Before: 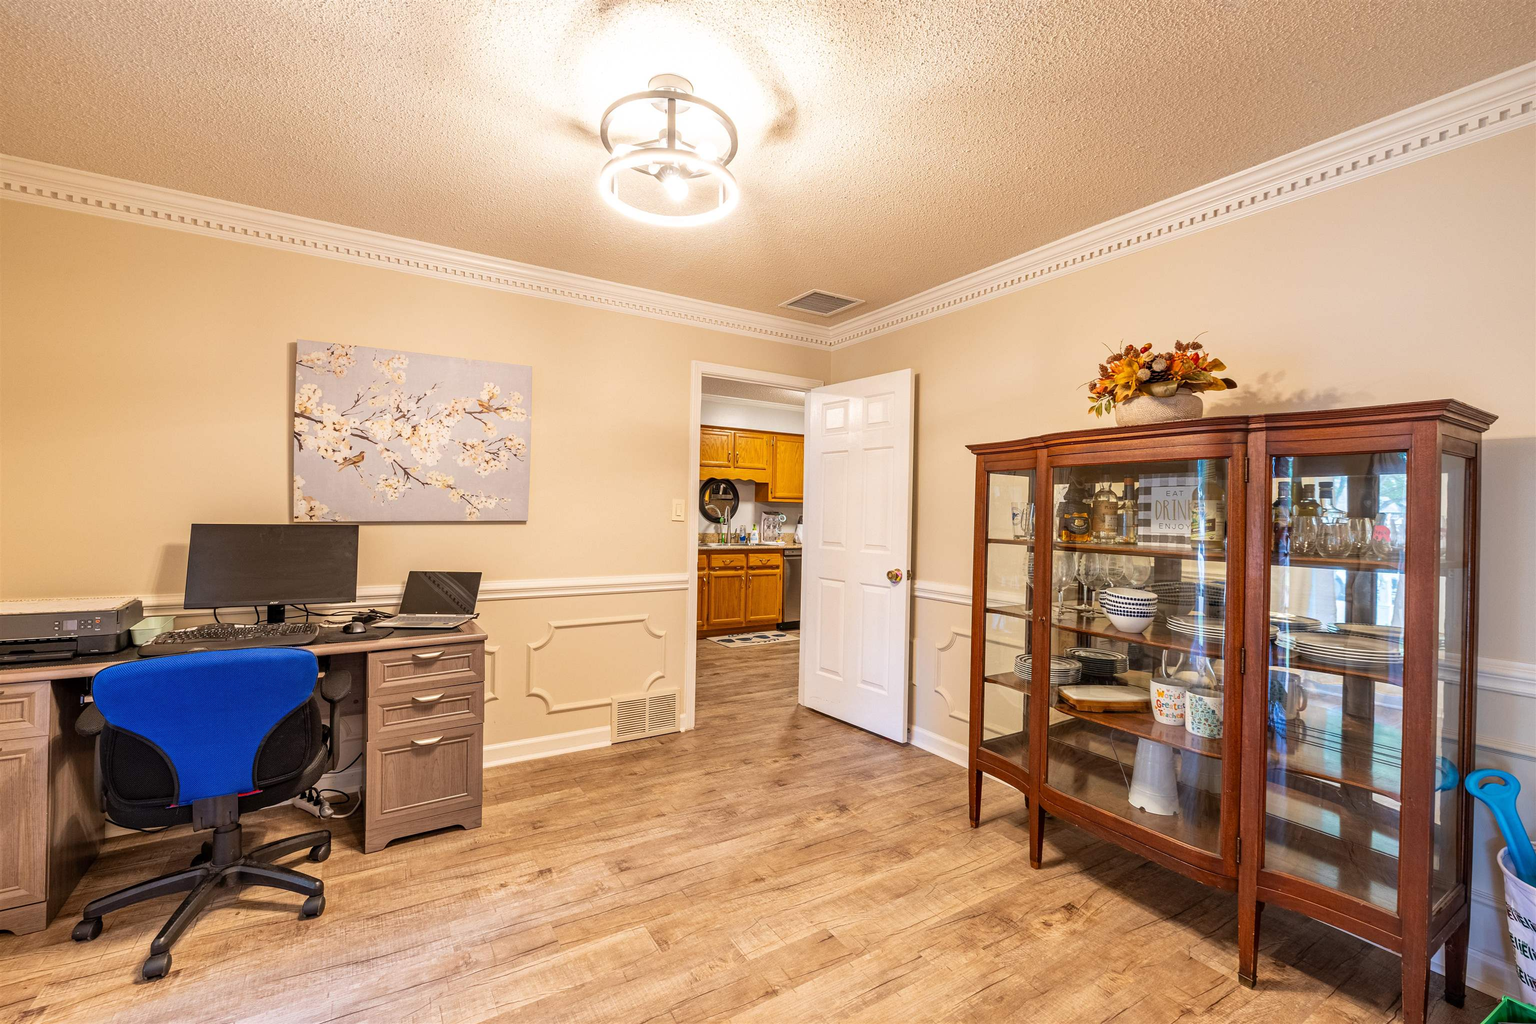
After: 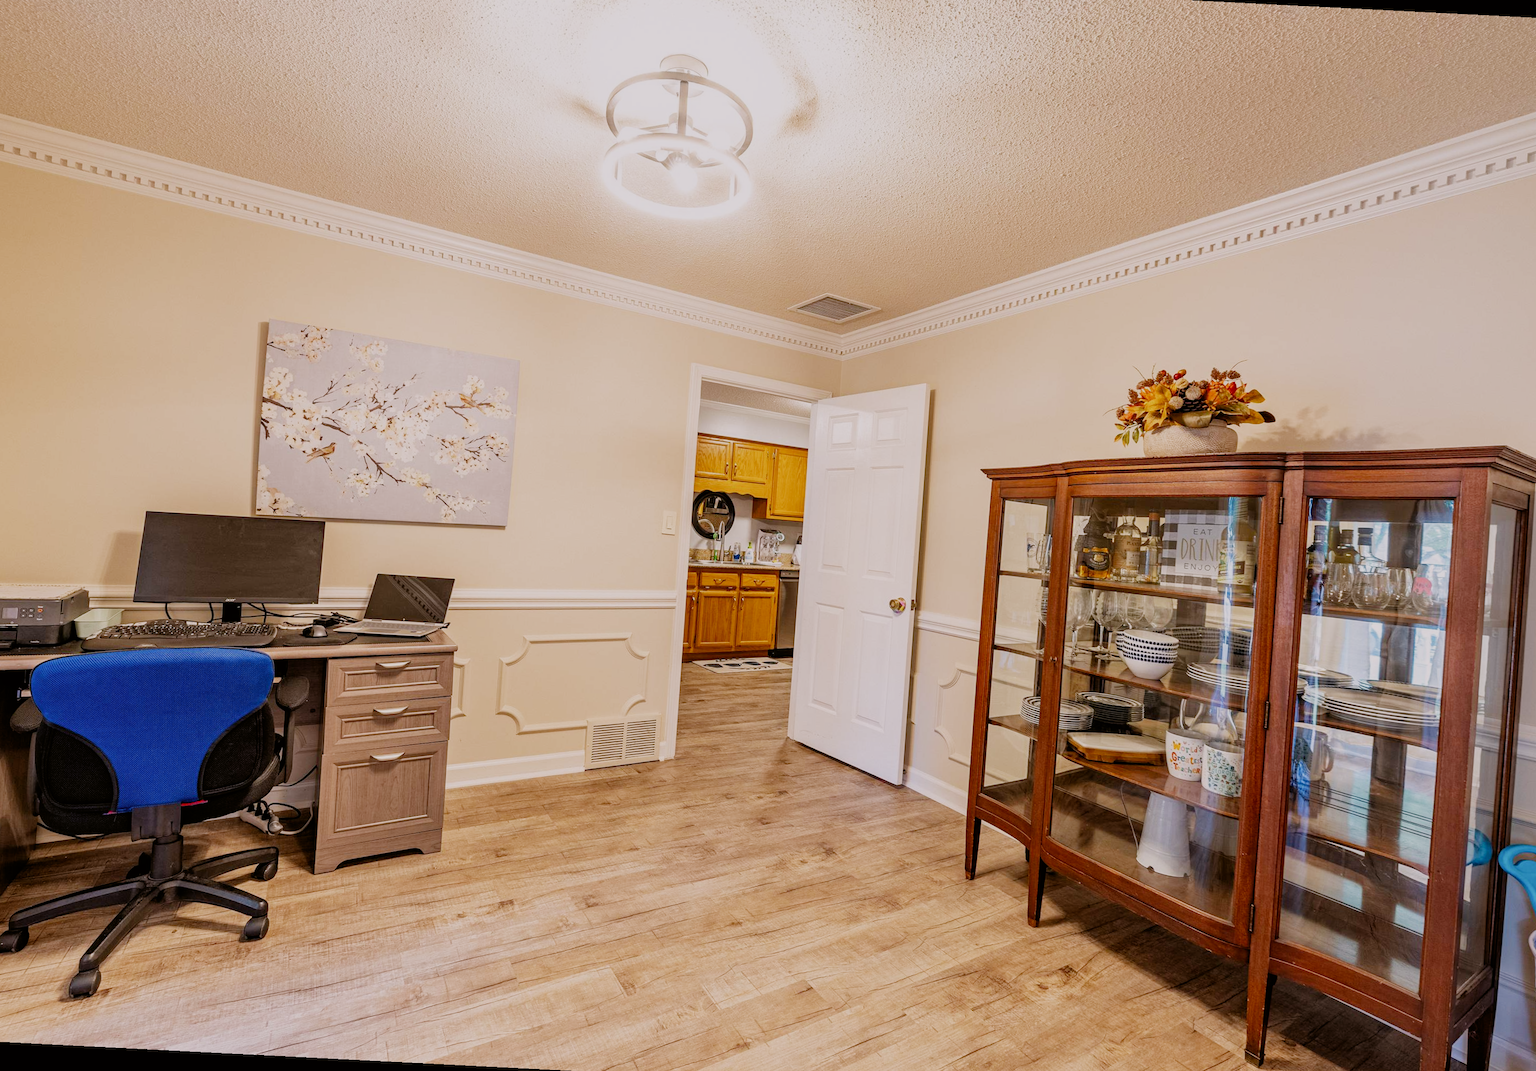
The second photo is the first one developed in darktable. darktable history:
crop and rotate: angle -2.9°, left 5.104%, top 5.223%, right 4.756%, bottom 4.118%
filmic rgb: black relative exposure -7.65 EV, white relative exposure 4.56 EV, threshold 5.95 EV, hardness 3.61, preserve chrominance no, color science v4 (2020), iterations of high-quality reconstruction 0, type of noise poissonian, enable highlight reconstruction true
color correction: highlights a* 3.06, highlights b* -1.43, shadows a* -0.082, shadows b* 1.86, saturation 0.981
